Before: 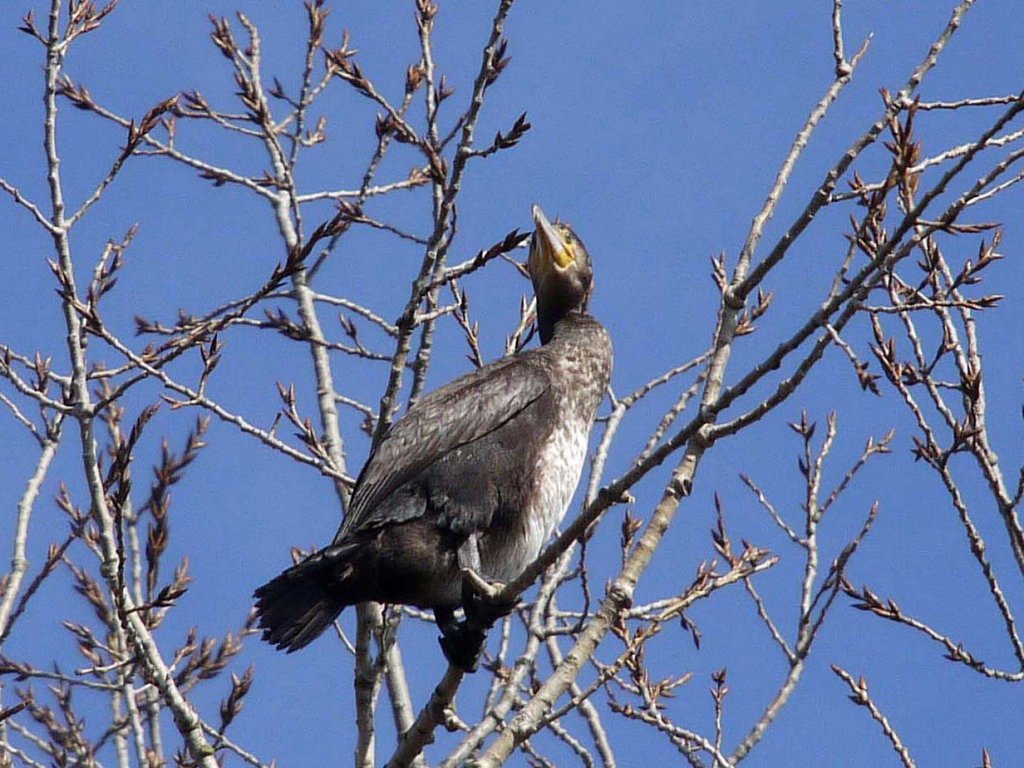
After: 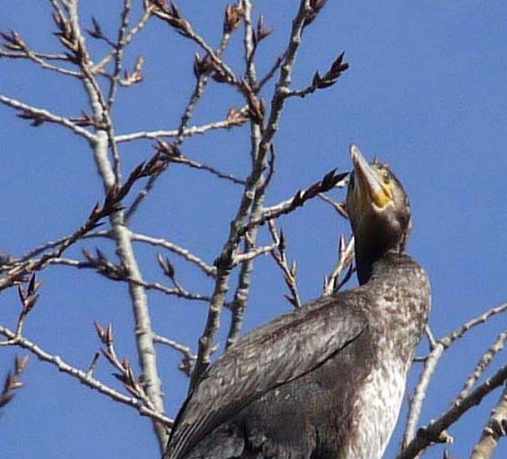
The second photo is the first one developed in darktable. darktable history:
crop: left 17.854%, top 7.89%, right 32.614%, bottom 32.321%
